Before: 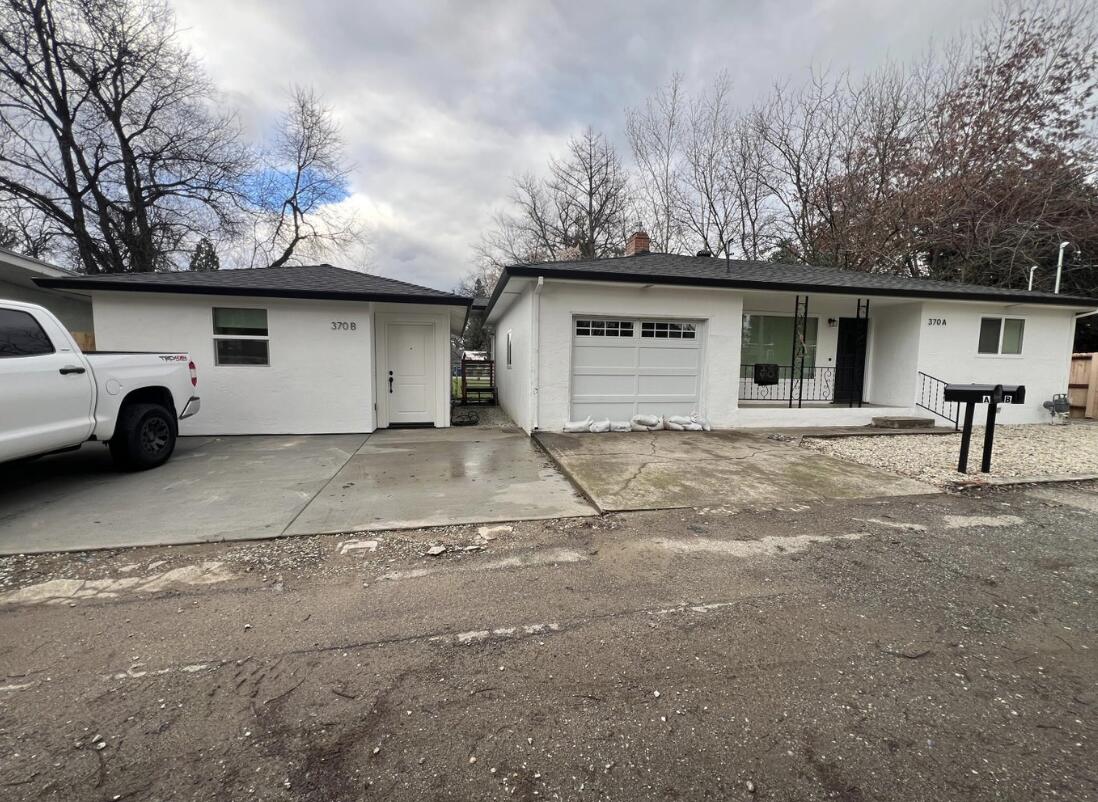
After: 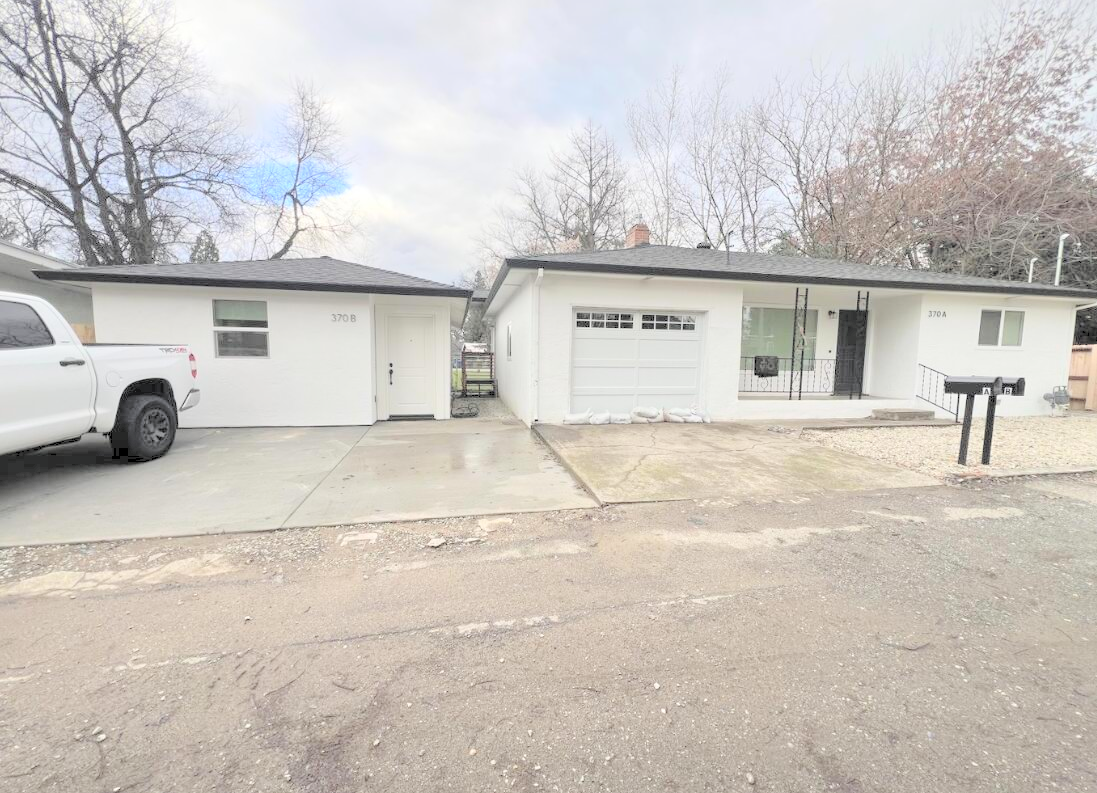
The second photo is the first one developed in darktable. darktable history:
contrast brightness saturation: brightness 1
crop: top 1.049%, right 0.001%
